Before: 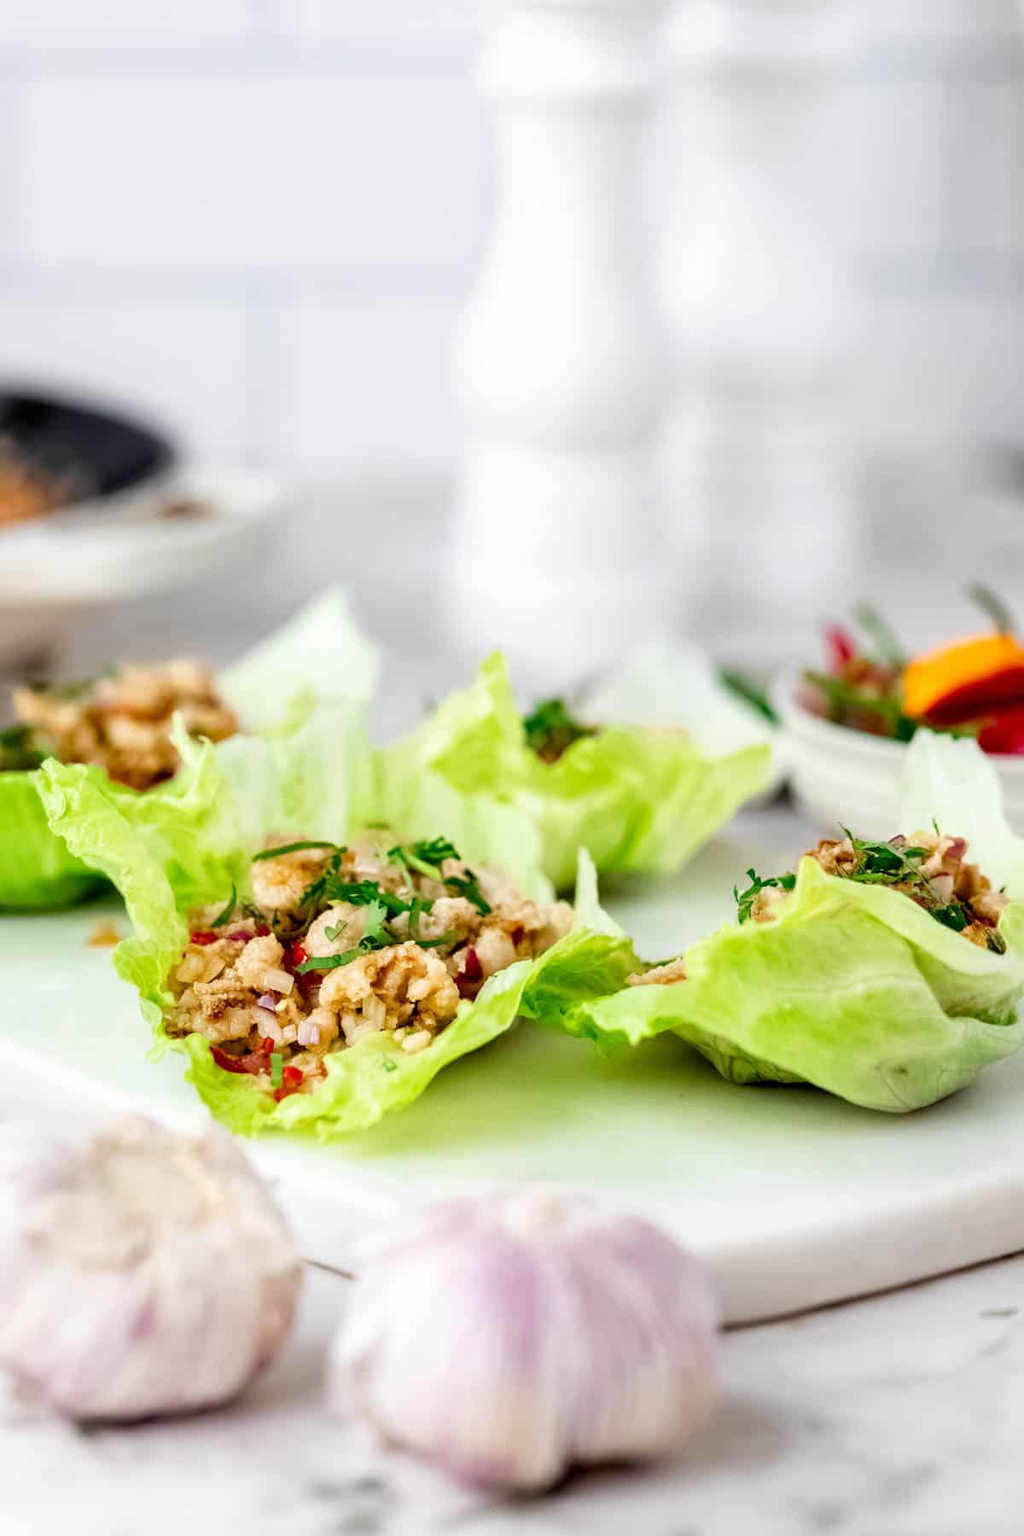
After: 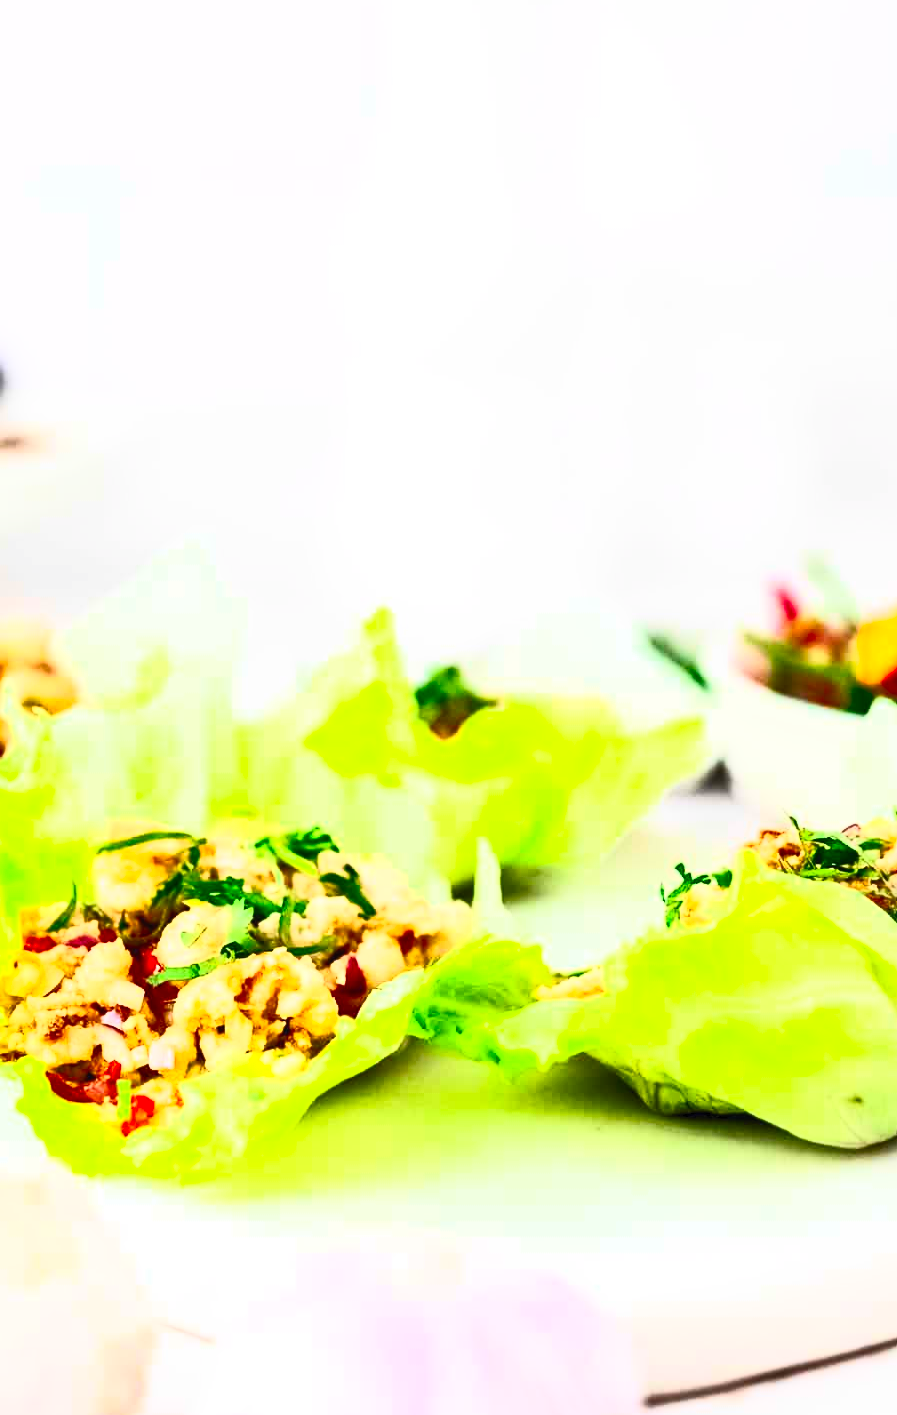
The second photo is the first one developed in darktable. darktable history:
contrast brightness saturation: contrast 0.818, brightness 0.604, saturation 0.608
crop: left 16.692%, top 8.664%, right 8.549%, bottom 12.678%
